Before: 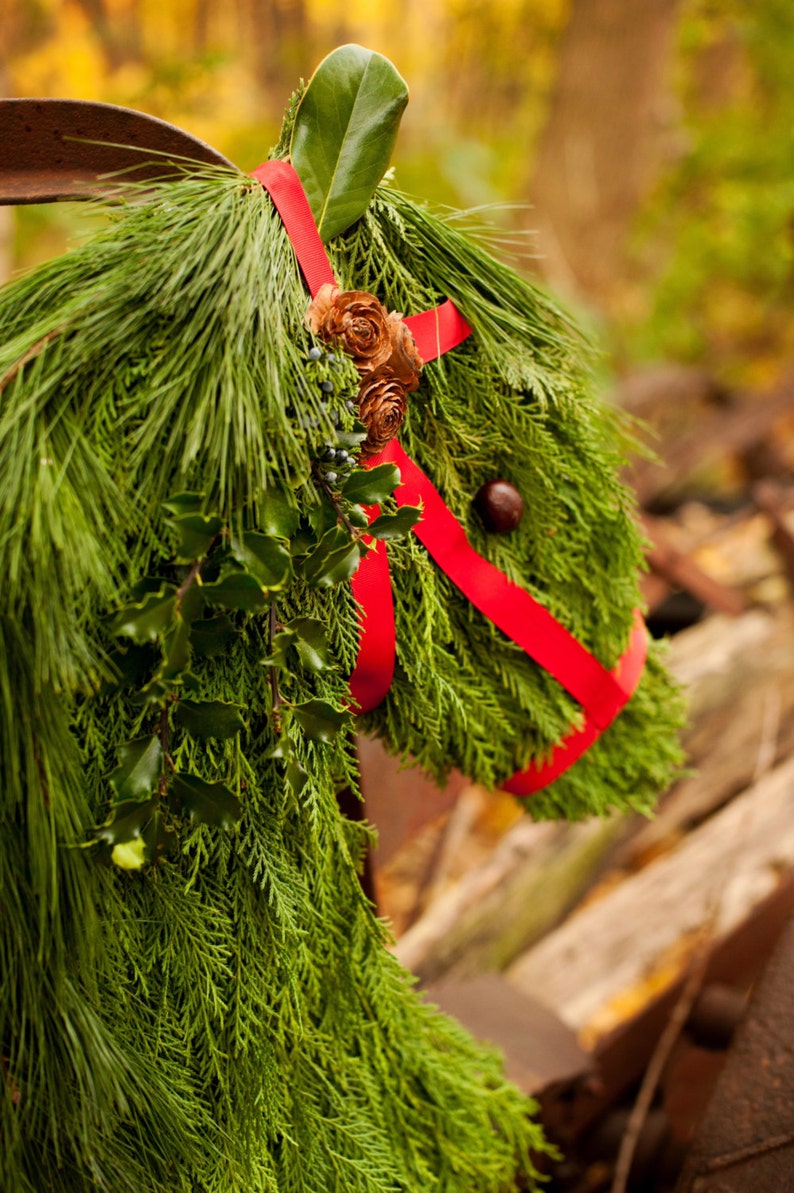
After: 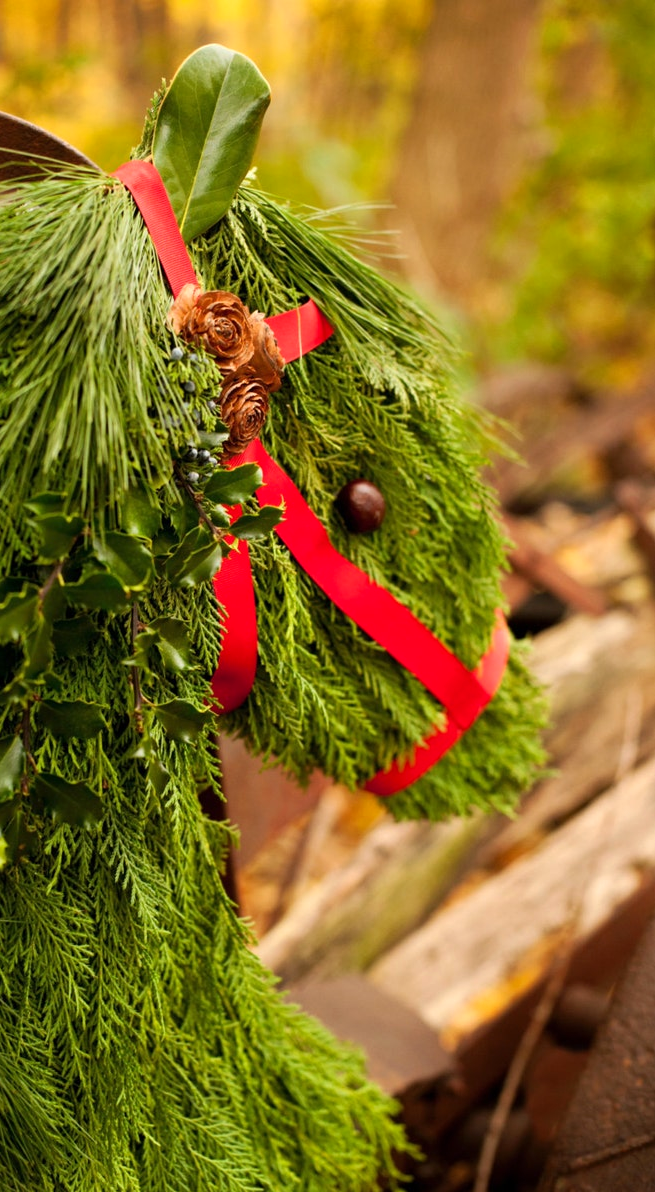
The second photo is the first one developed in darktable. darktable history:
levels: levels [0, 0.476, 0.951]
crop: left 17.467%, bottom 0.032%
